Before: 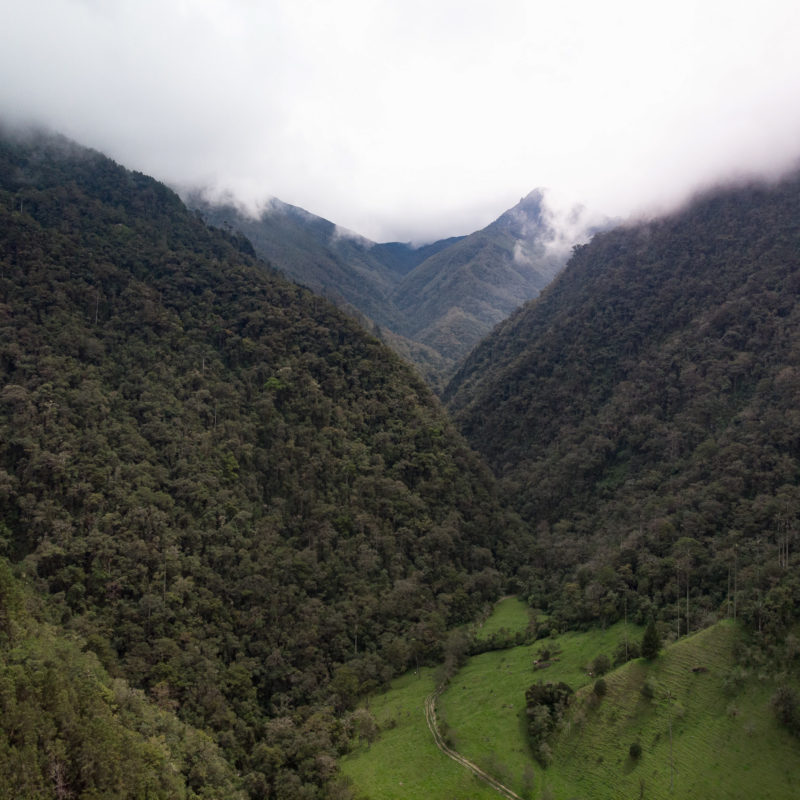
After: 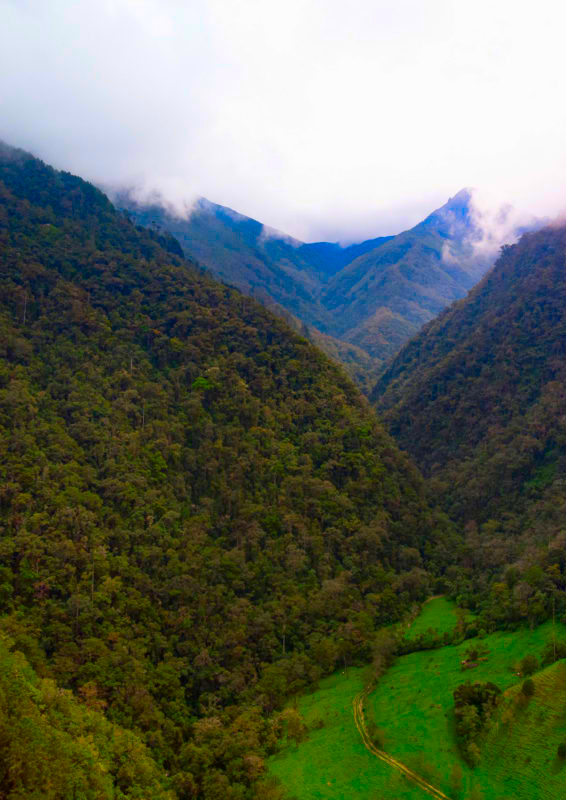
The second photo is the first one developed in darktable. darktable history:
color correction: saturation 3
crop and rotate: left 9.061%, right 20.142%
